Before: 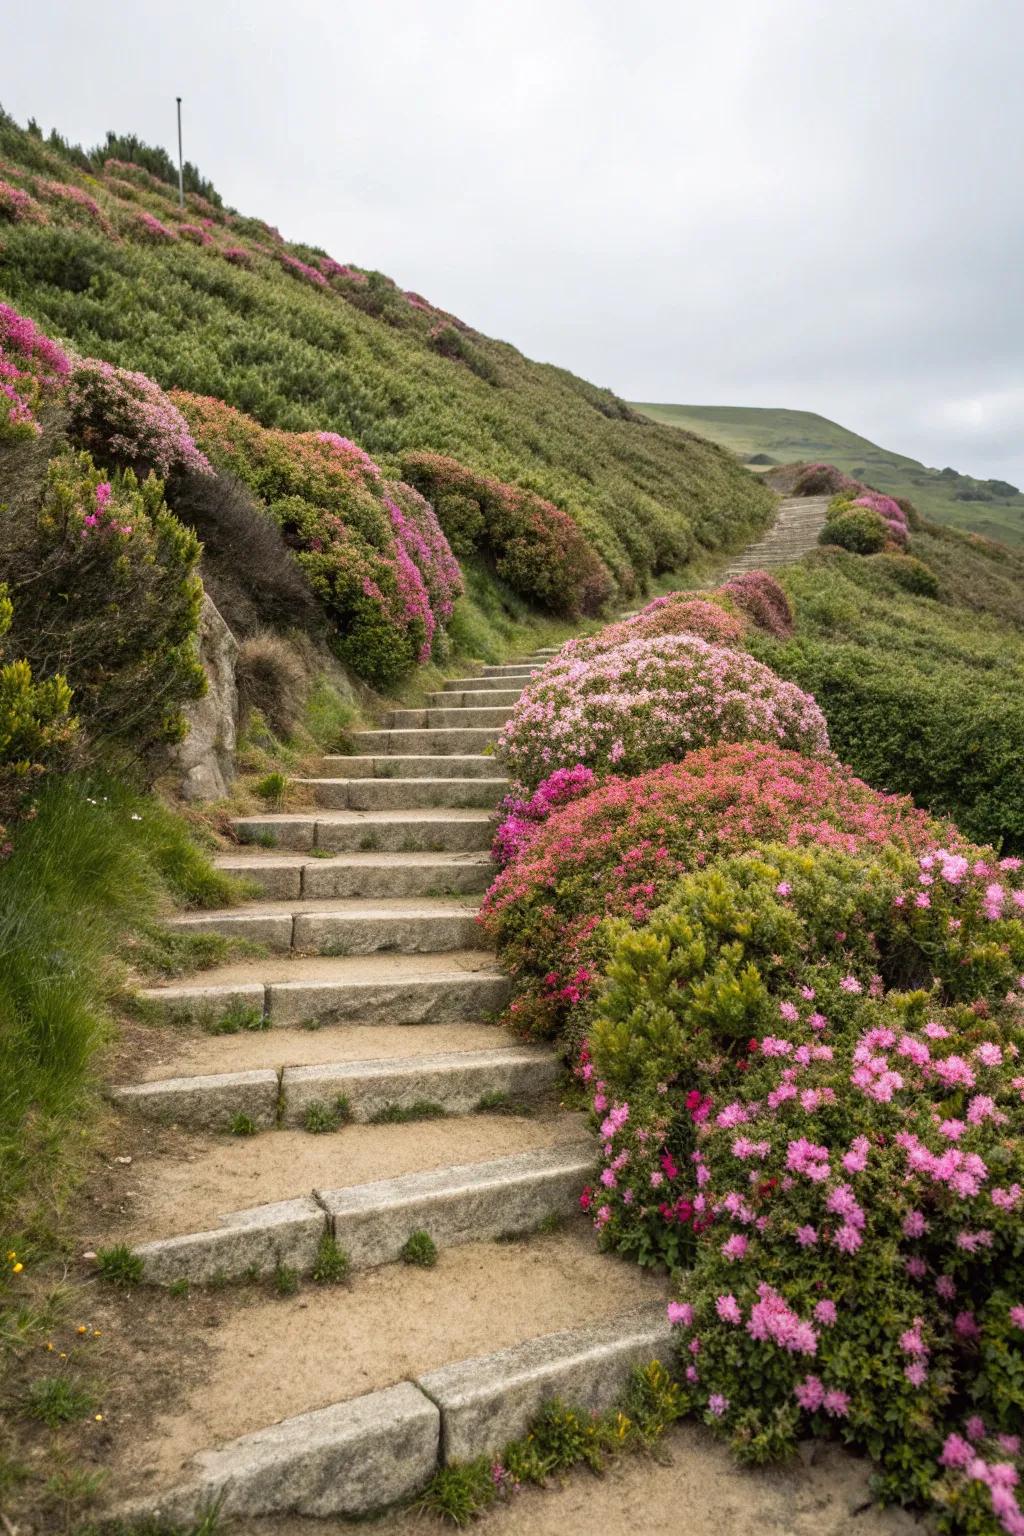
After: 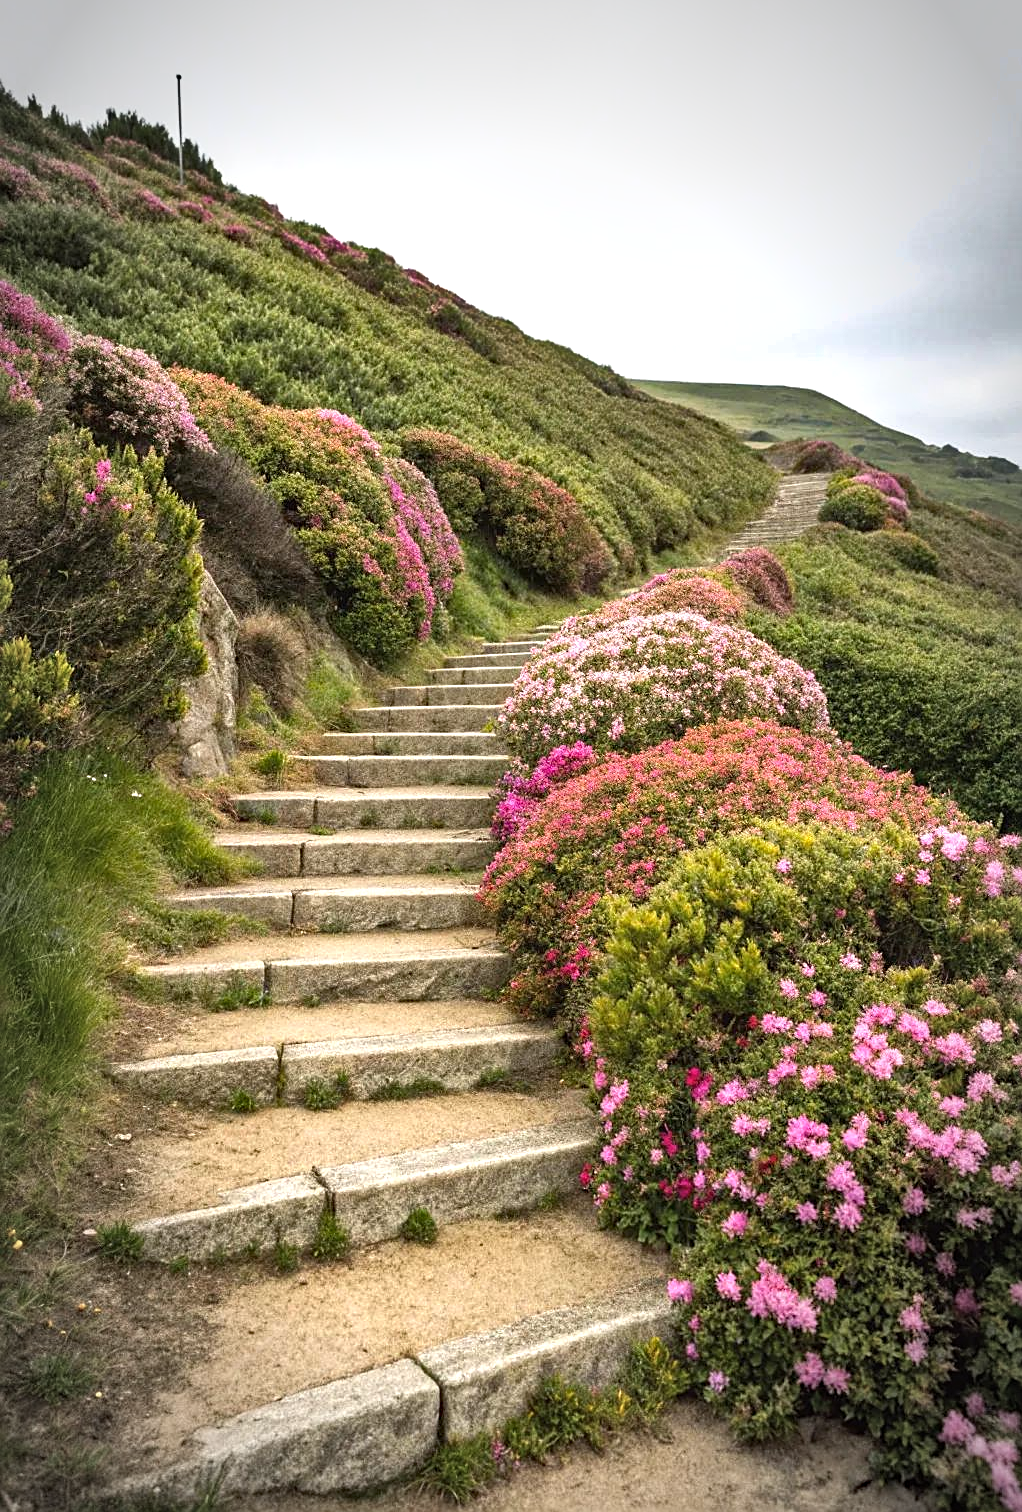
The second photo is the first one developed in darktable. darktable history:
haze removal: adaptive false
sharpen: on, module defaults
vignetting: automatic ratio true
shadows and highlights: soften with gaussian
exposure: black level correction -0.001, exposure 0.539 EV, compensate exposure bias true, compensate highlight preservation false
crop: top 1.545%, right 0.106%
